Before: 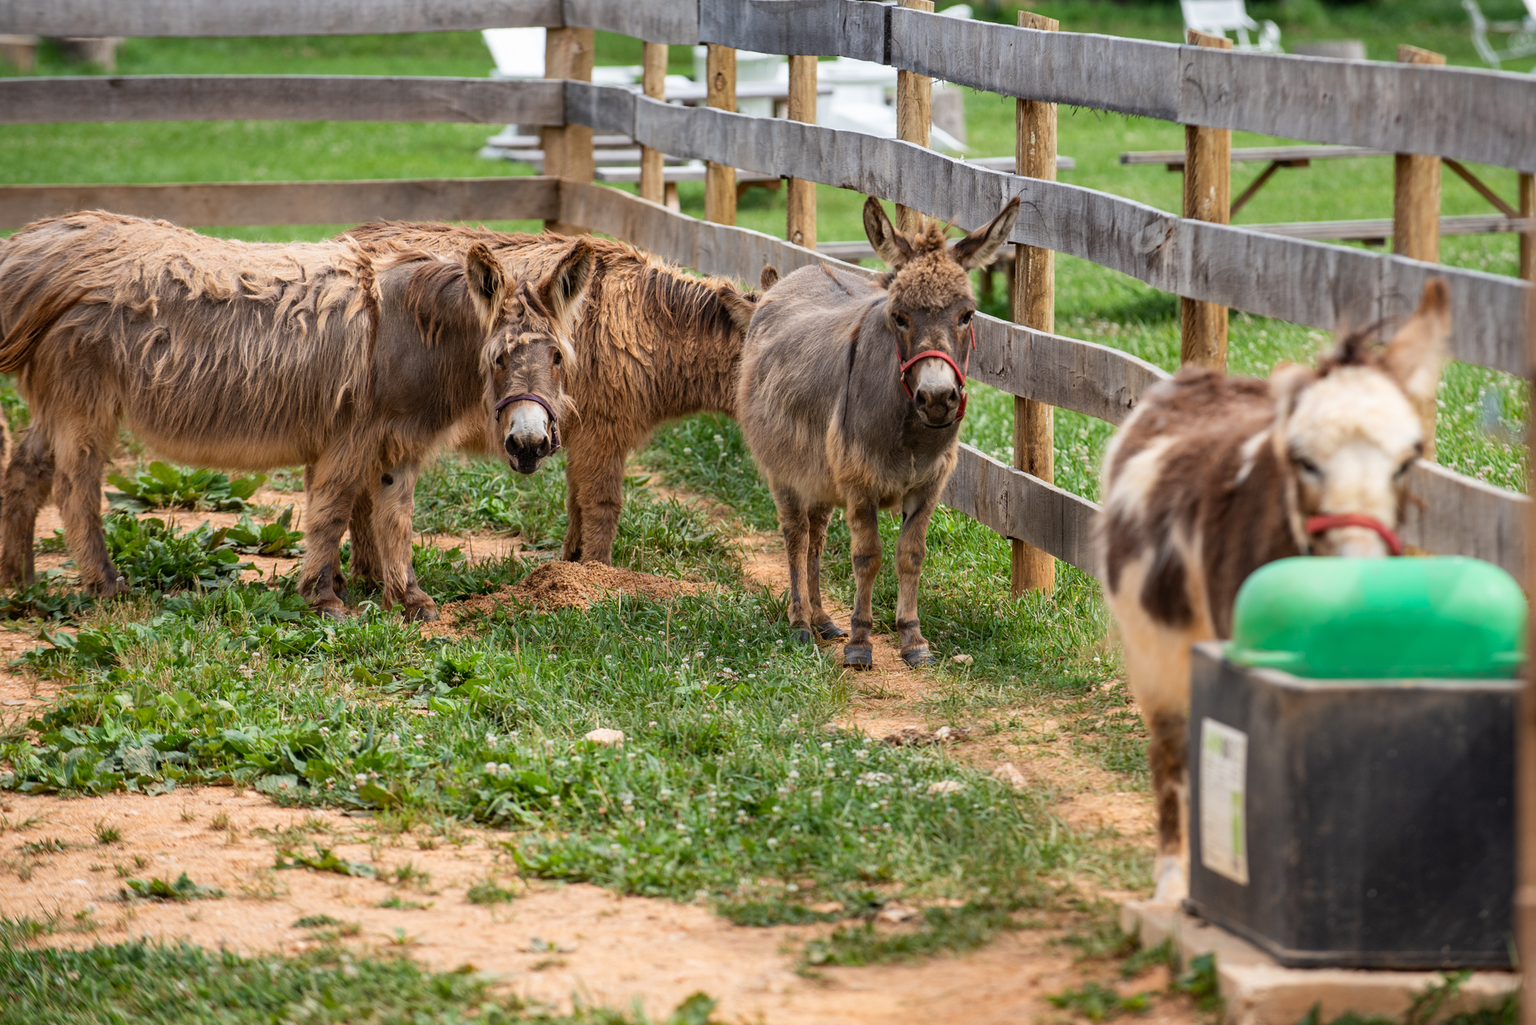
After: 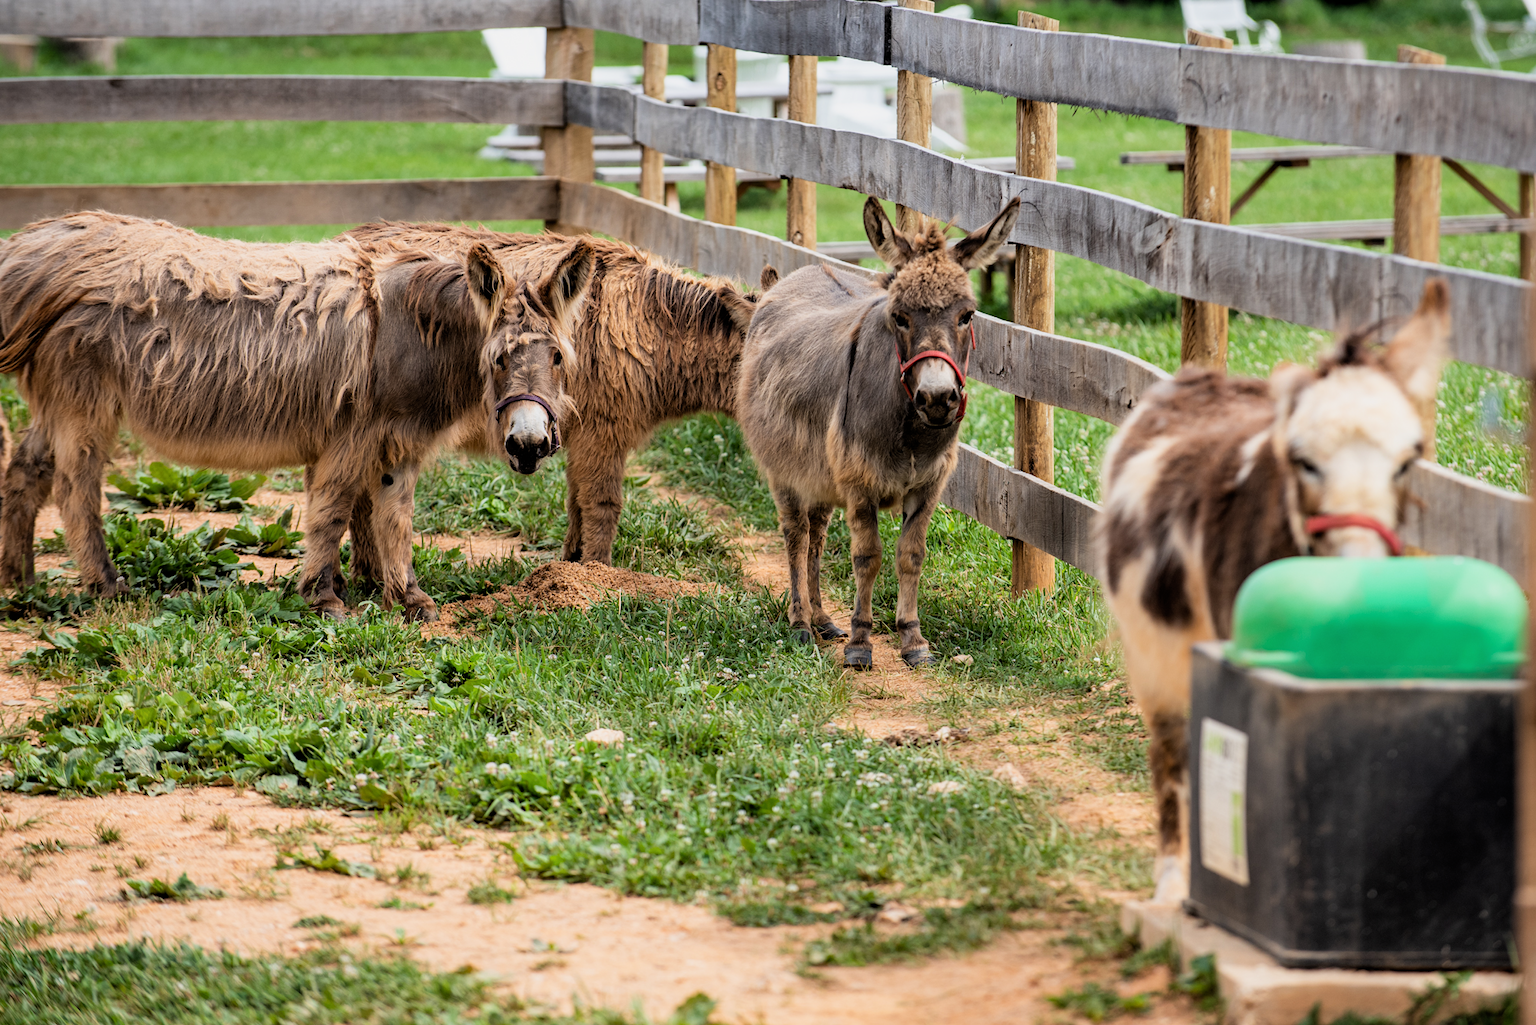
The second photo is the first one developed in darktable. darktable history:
filmic rgb: black relative exposure -11.87 EV, white relative exposure 5.43 EV, hardness 4.48, latitude 49.87%, contrast 1.14
exposure: exposure 0.197 EV, compensate highlight preservation false
